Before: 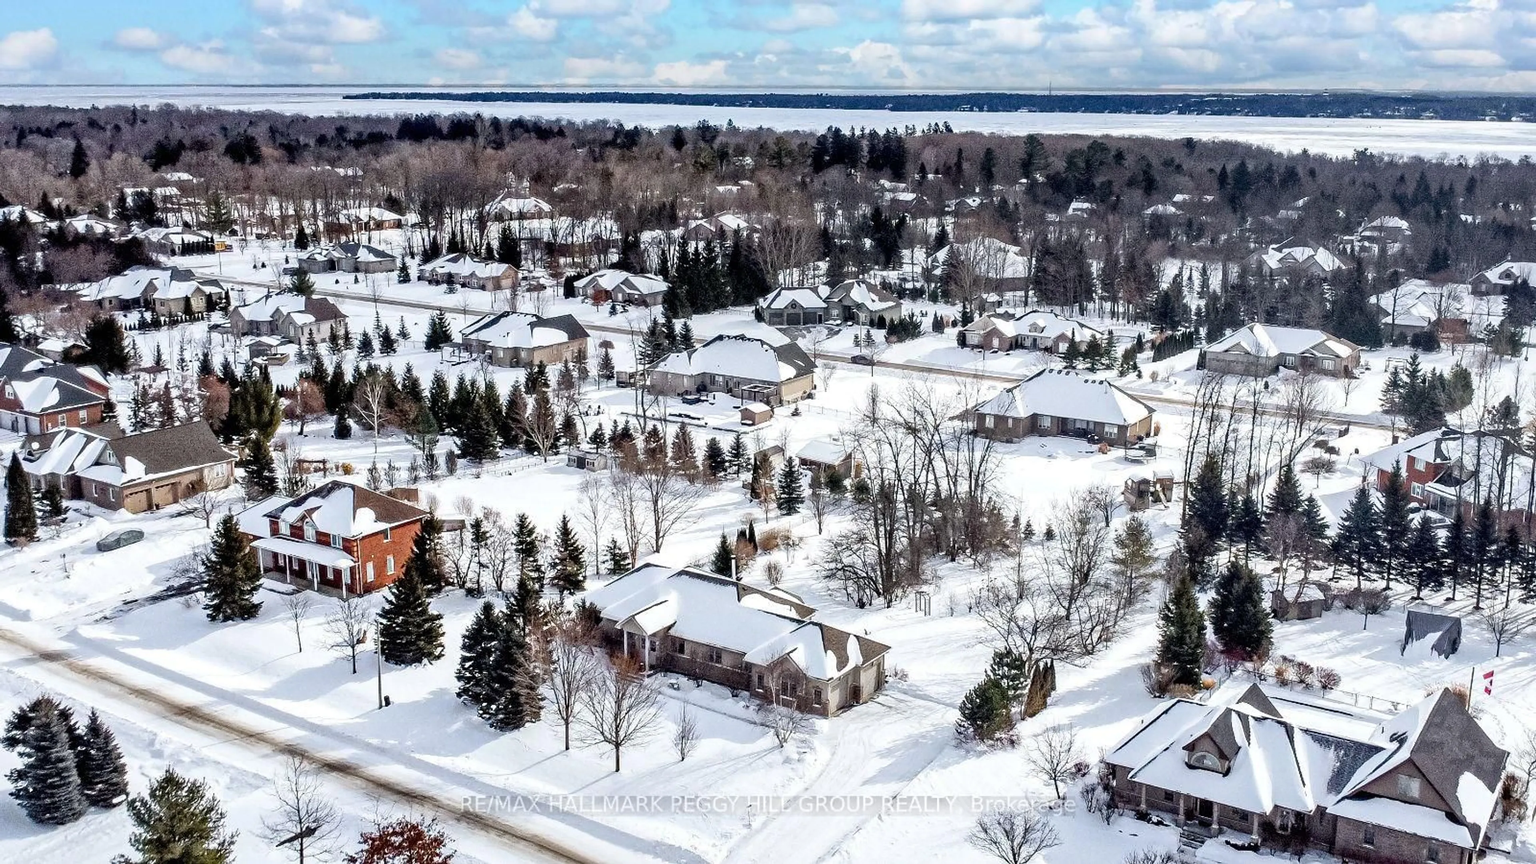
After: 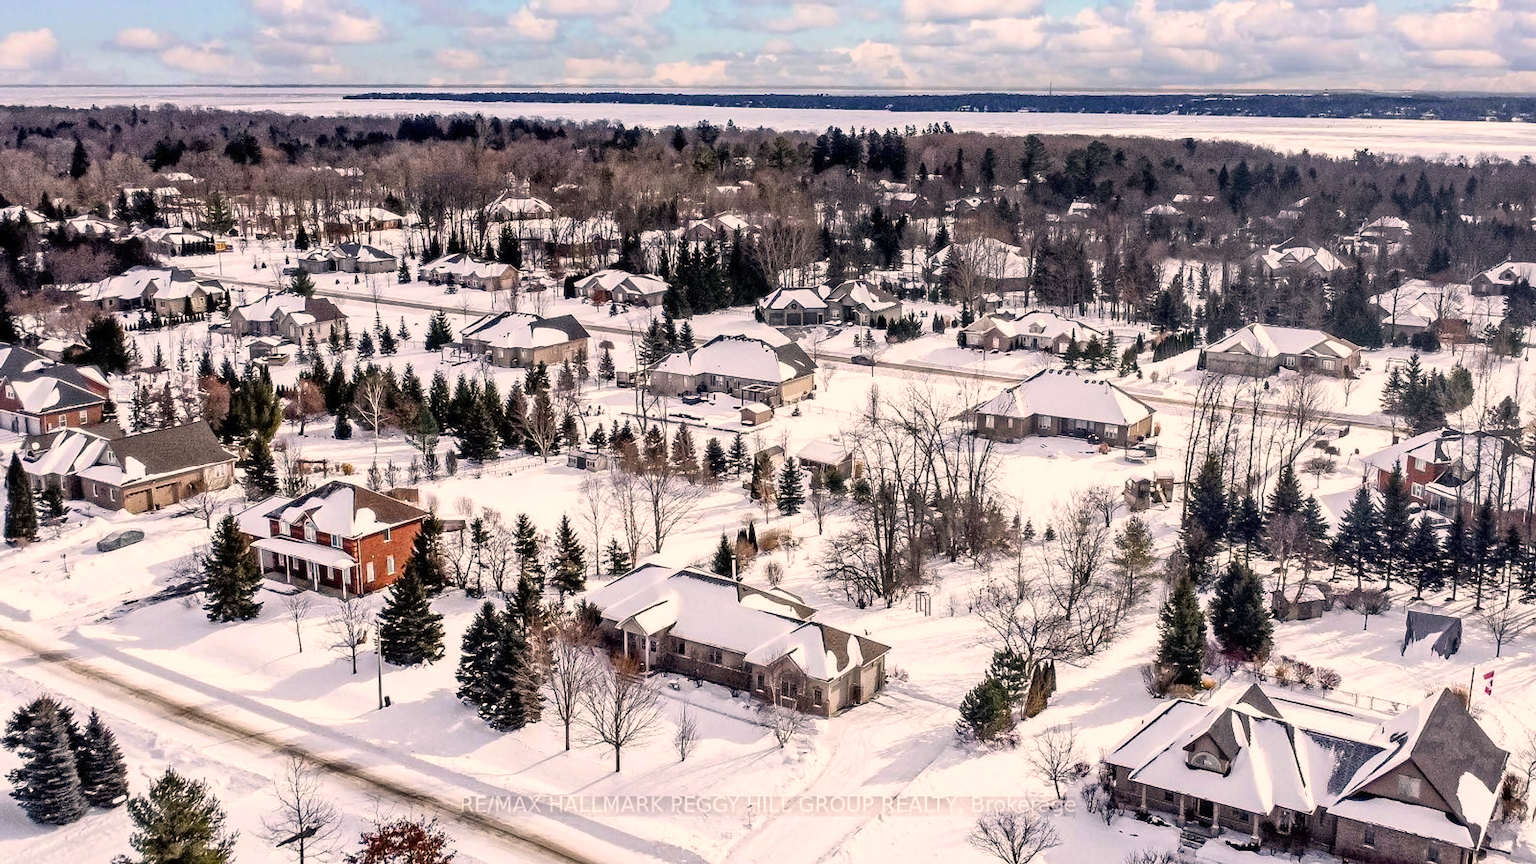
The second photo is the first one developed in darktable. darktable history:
color correction: highlights a* 11.2, highlights b* 11.42
